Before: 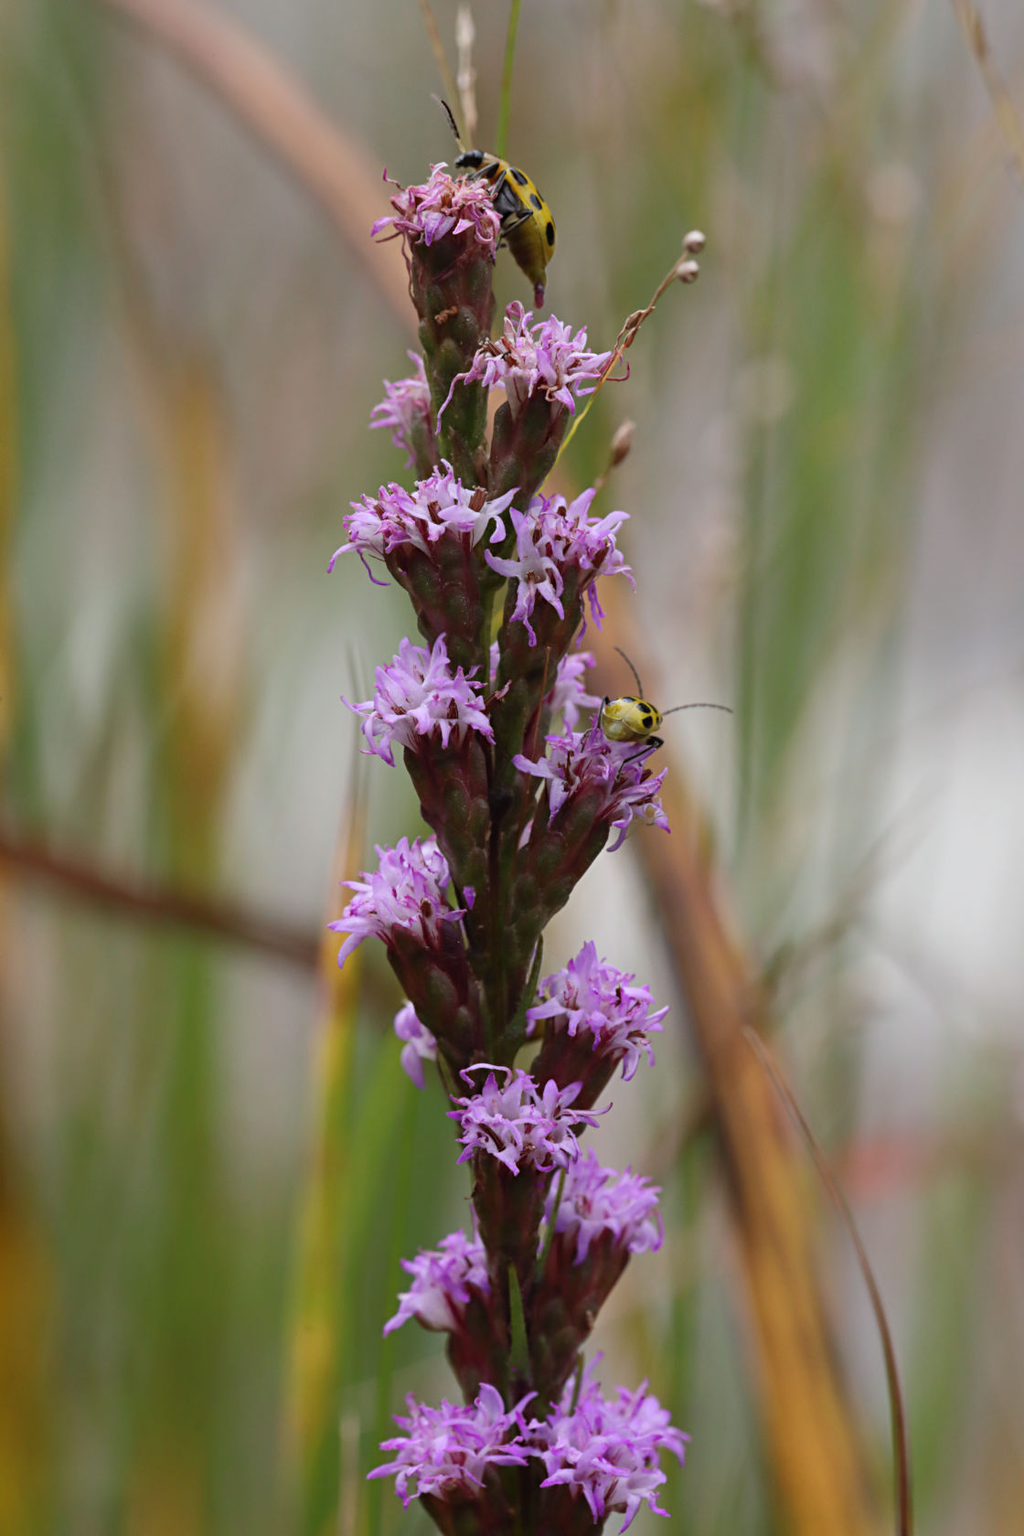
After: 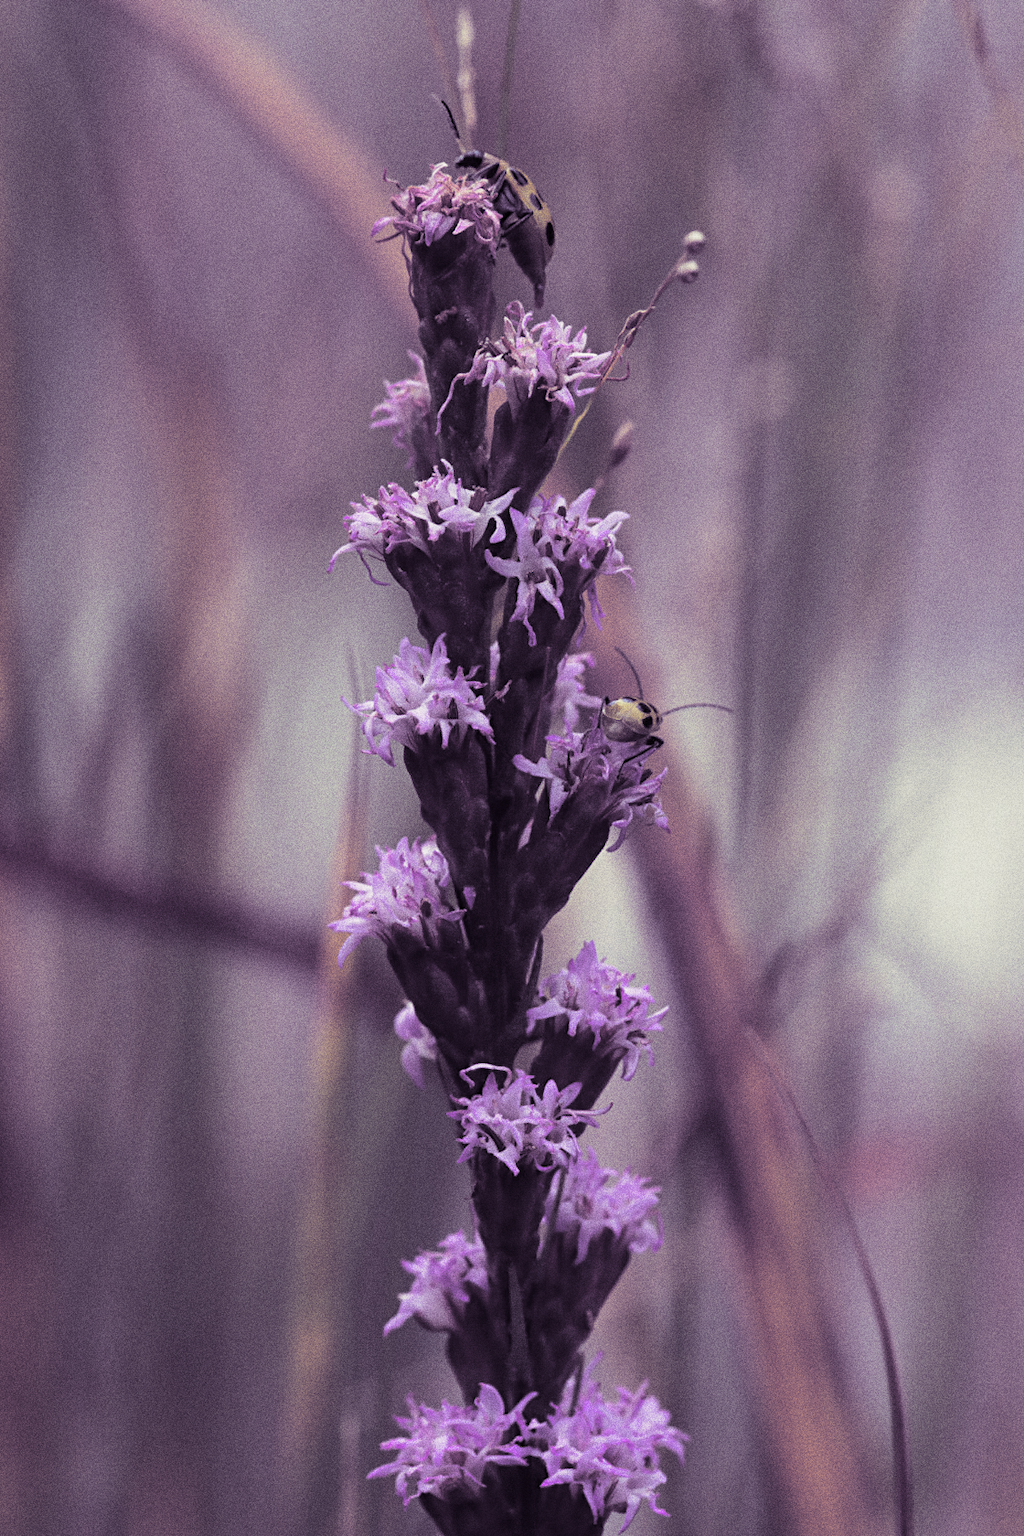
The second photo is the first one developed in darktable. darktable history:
grain: coarseness 0.09 ISO, strength 40%
split-toning: shadows › hue 266.4°, shadows › saturation 0.4, highlights › hue 61.2°, highlights › saturation 0.3, compress 0%
